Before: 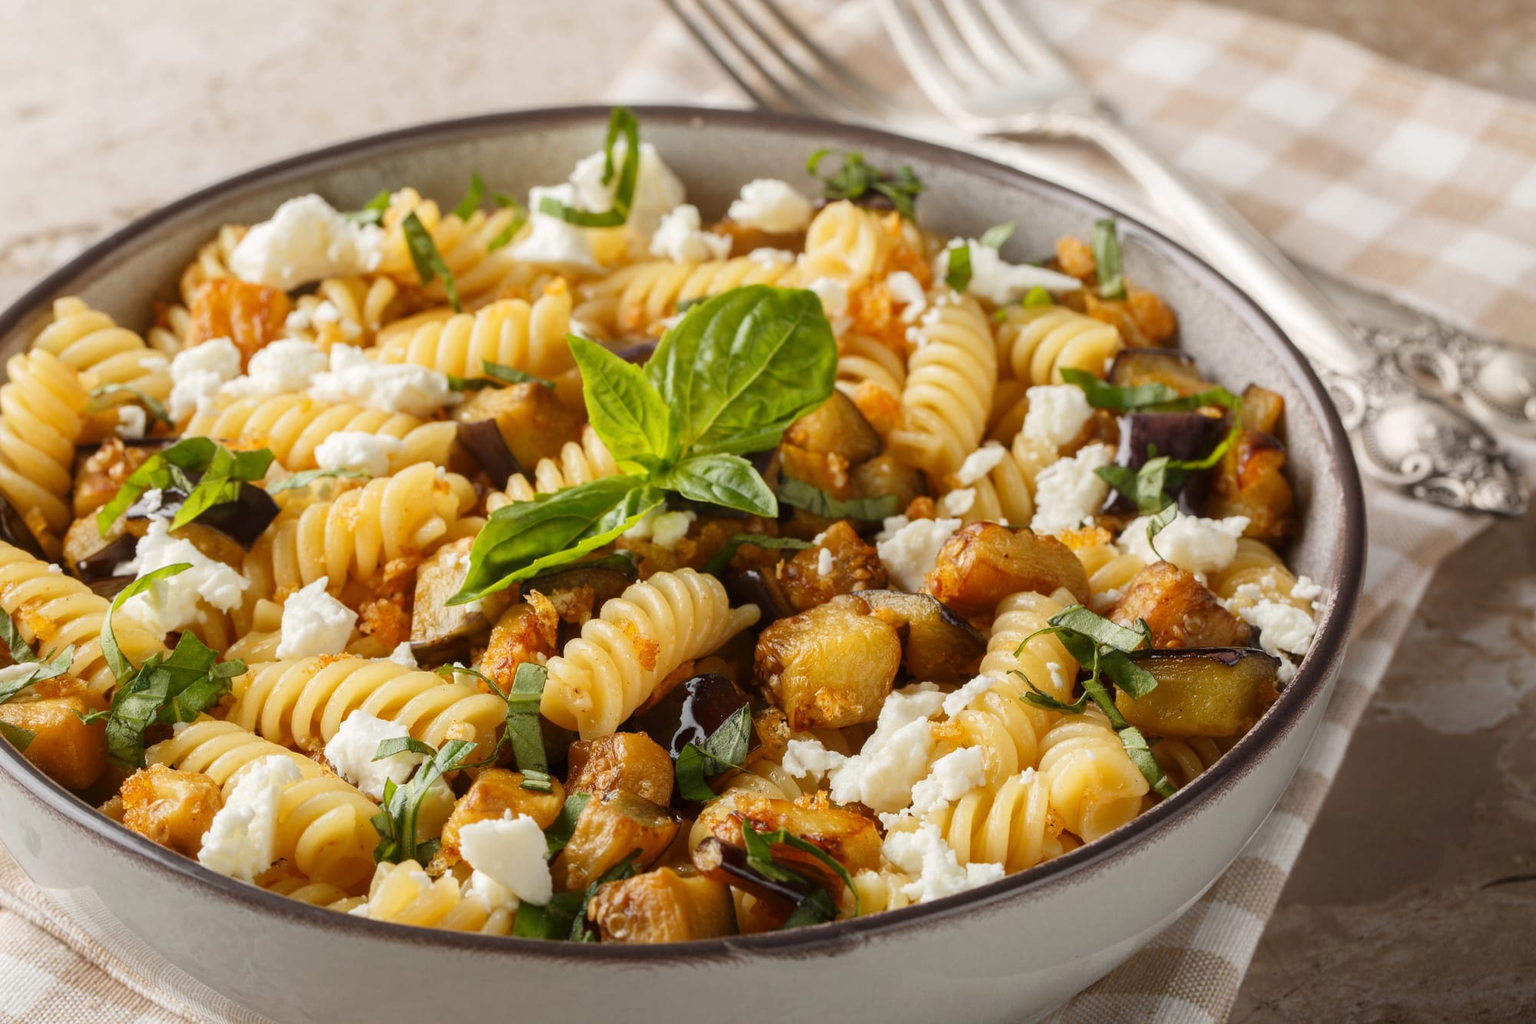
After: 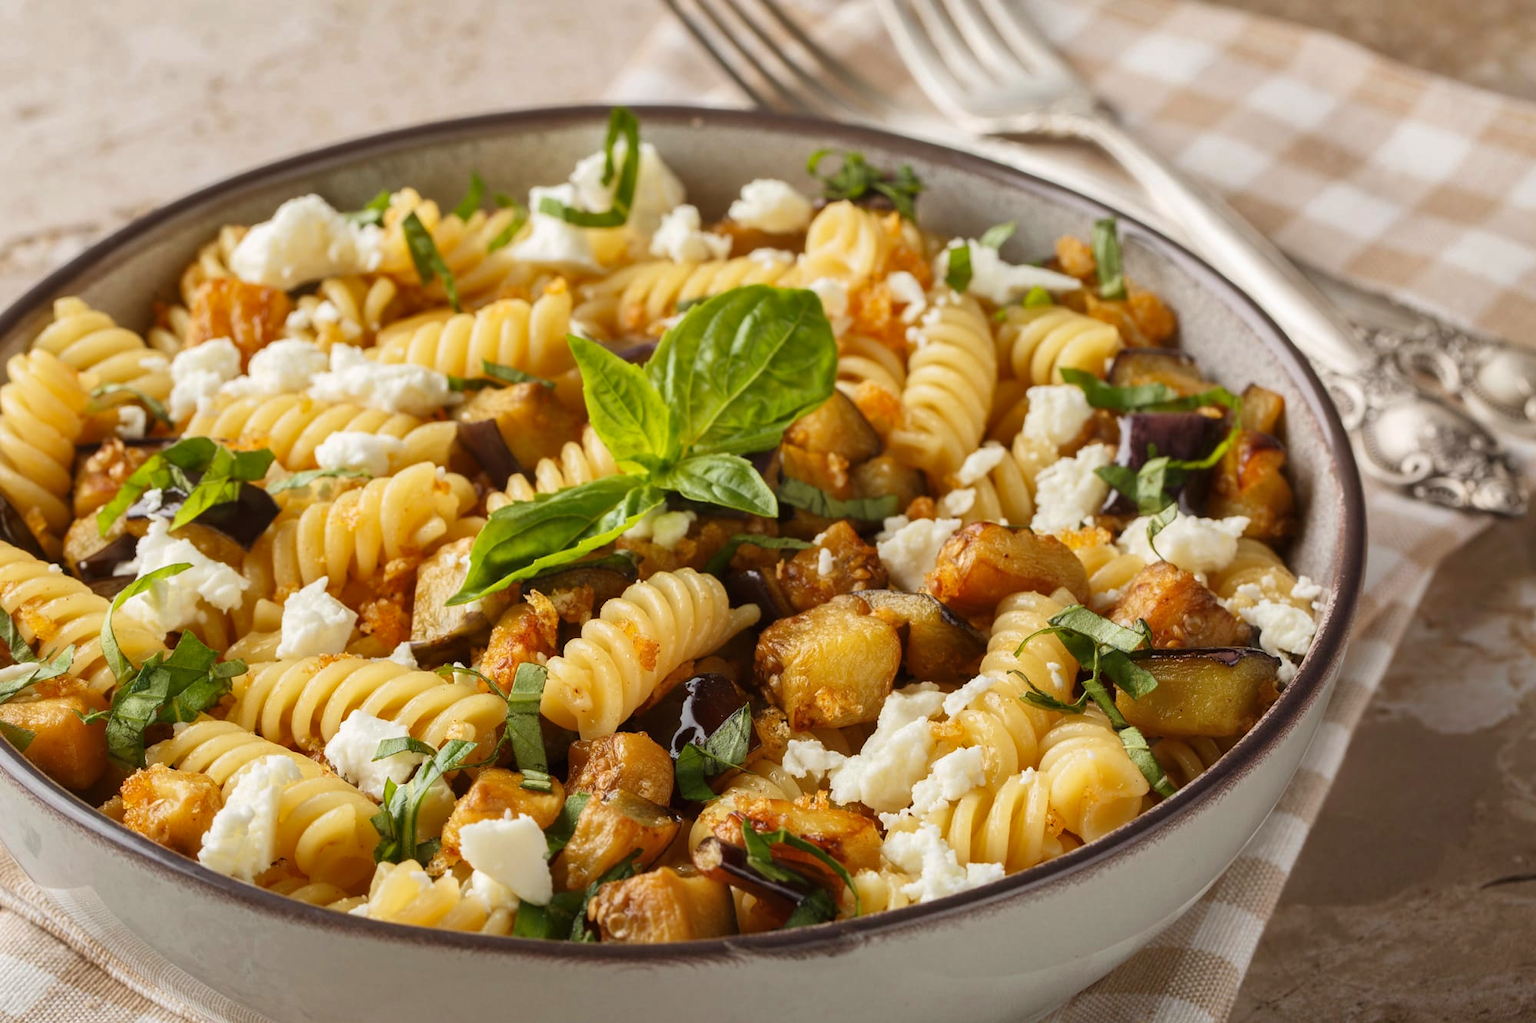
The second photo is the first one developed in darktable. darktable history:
exposure: compensate highlight preservation false
shadows and highlights: low approximation 0.01, soften with gaussian
velvia: on, module defaults
